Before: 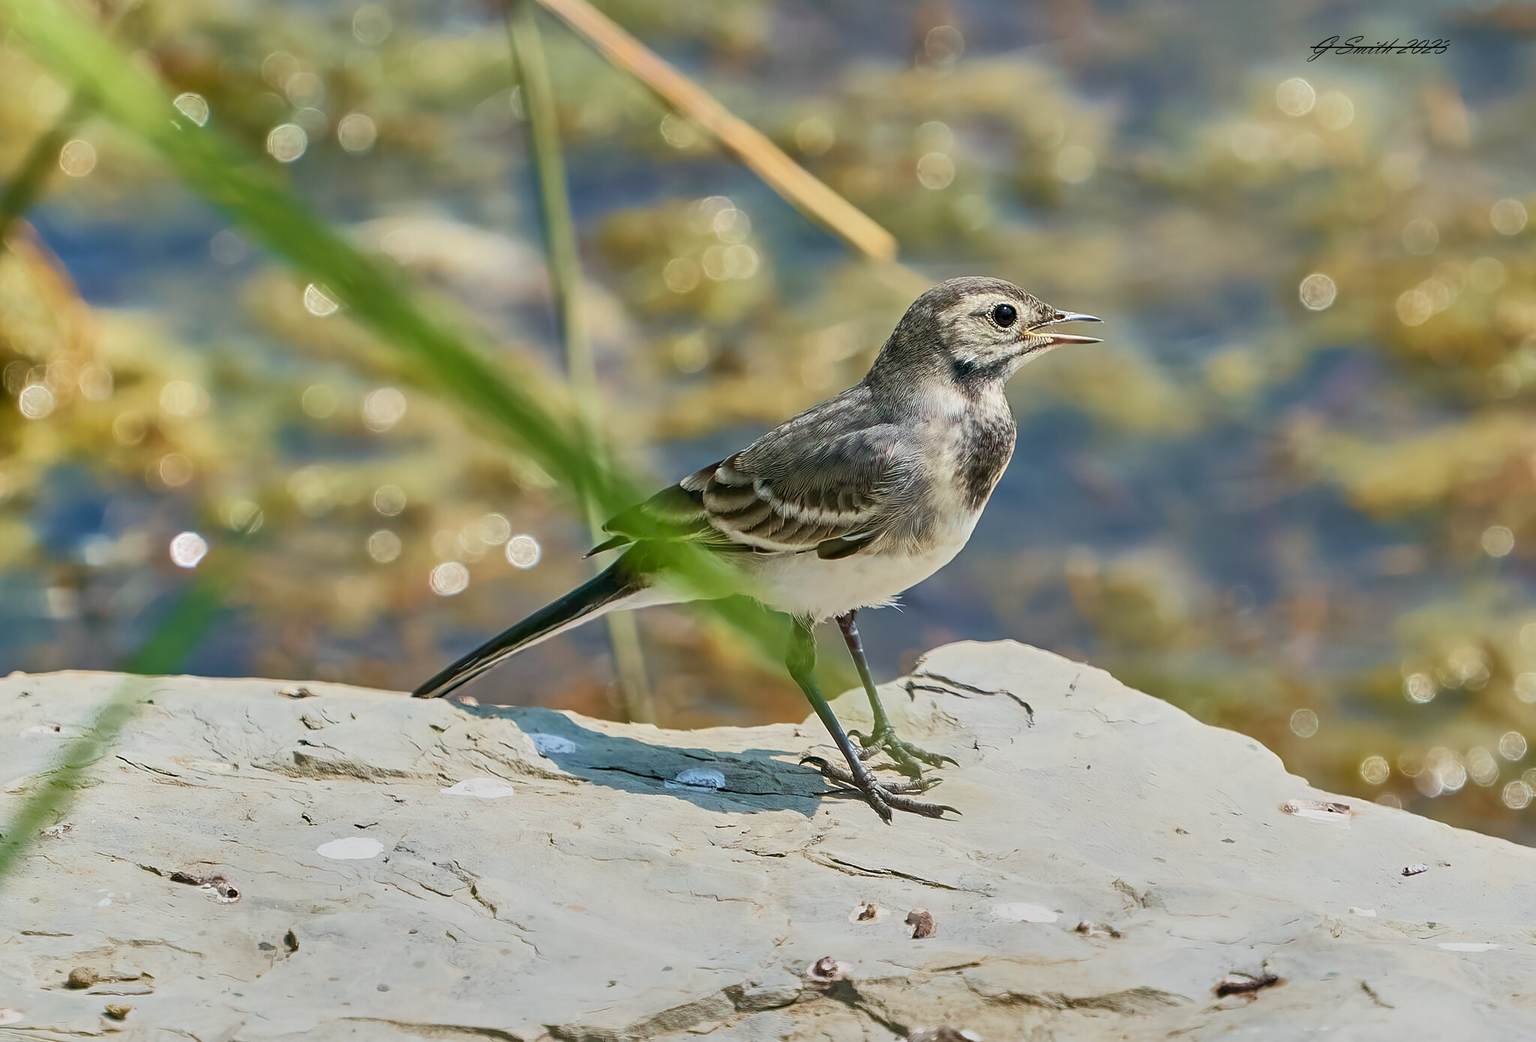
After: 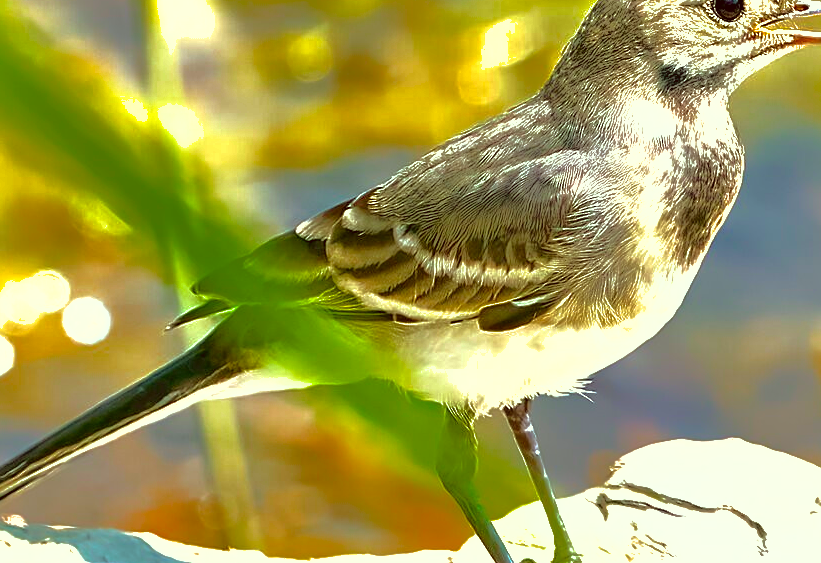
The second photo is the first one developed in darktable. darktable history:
sharpen: amount 0.212
color correction: highlights a* -6.1, highlights b* 9.62, shadows a* 10.49, shadows b* 23.58
color balance rgb: global offset › chroma 0.104%, global offset › hue 249.82°, perceptual saturation grading › global saturation 29.863%, saturation formula JzAzBz (2021)
exposure: black level correction 0, exposure 1.385 EV, compensate highlight preservation false
shadows and highlights: shadows -19.18, highlights -73.73
crop: left 29.837%, top 29.906%, right 30.051%, bottom 29.58%
tone equalizer: on, module defaults
